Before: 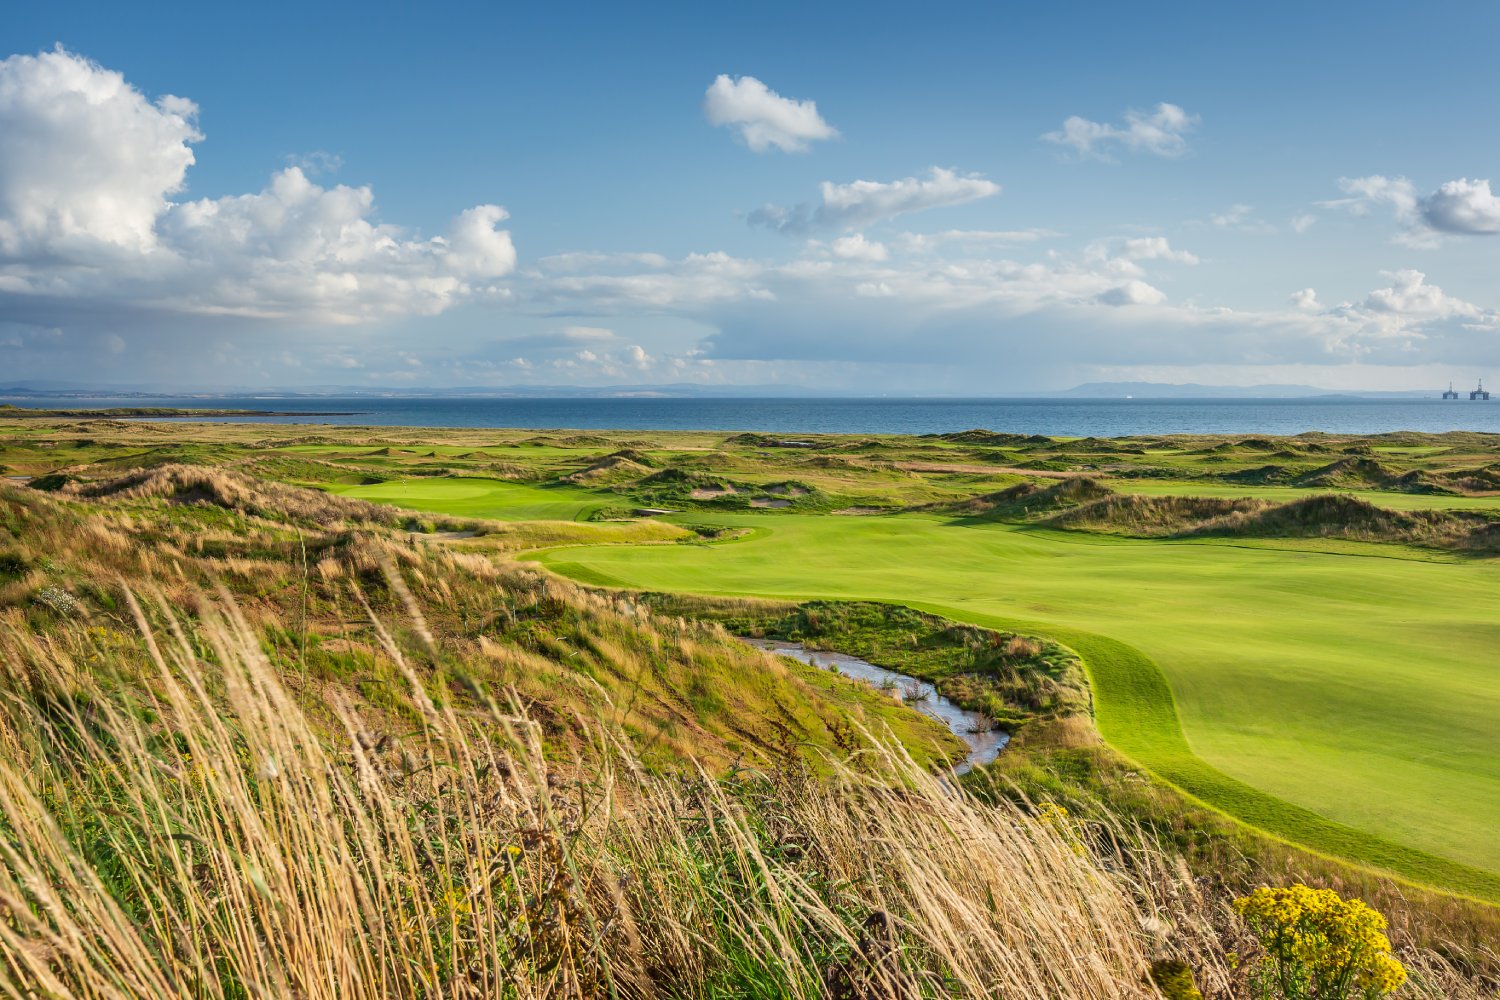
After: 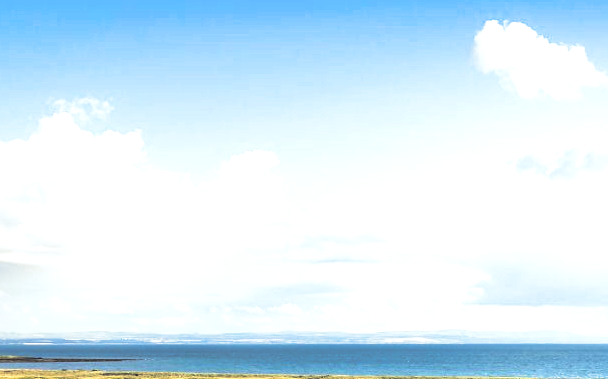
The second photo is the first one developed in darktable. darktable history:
split-toning: shadows › hue 43.2°, shadows › saturation 0, highlights › hue 50.4°, highlights › saturation 1
crop: left 15.452%, top 5.459%, right 43.956%, bottom 56.62%
levels: levels [0.012, 0.367, 0.697]
